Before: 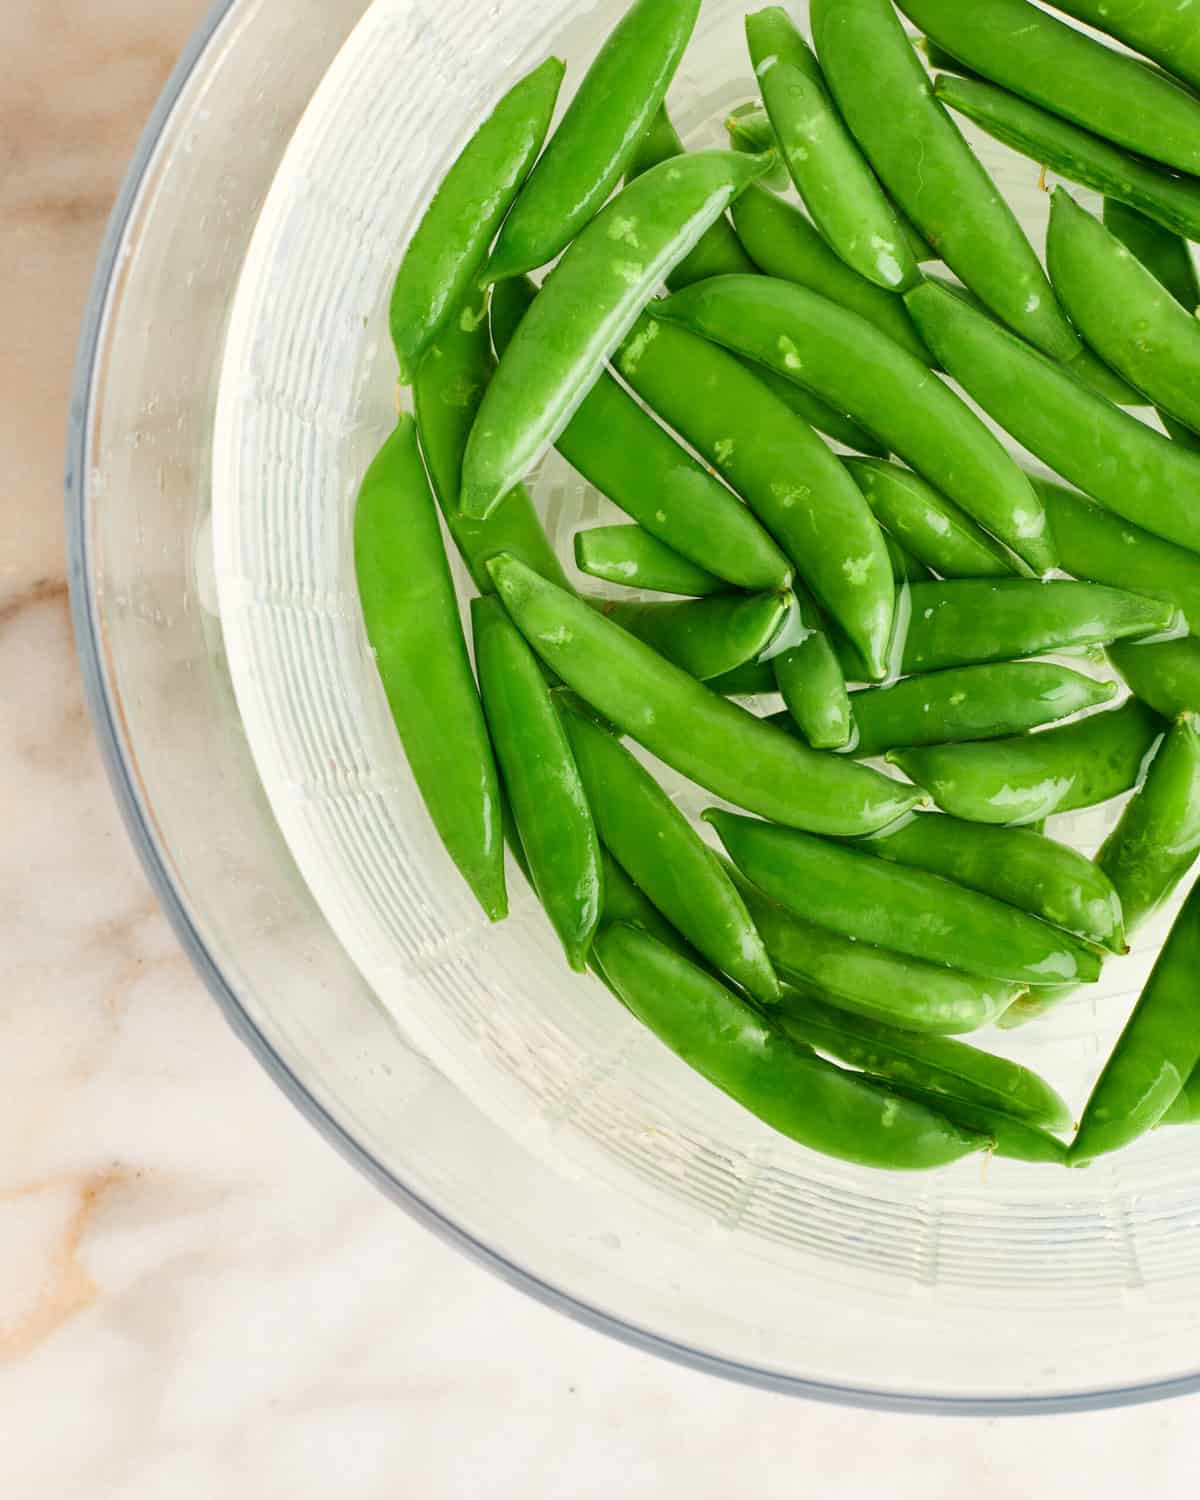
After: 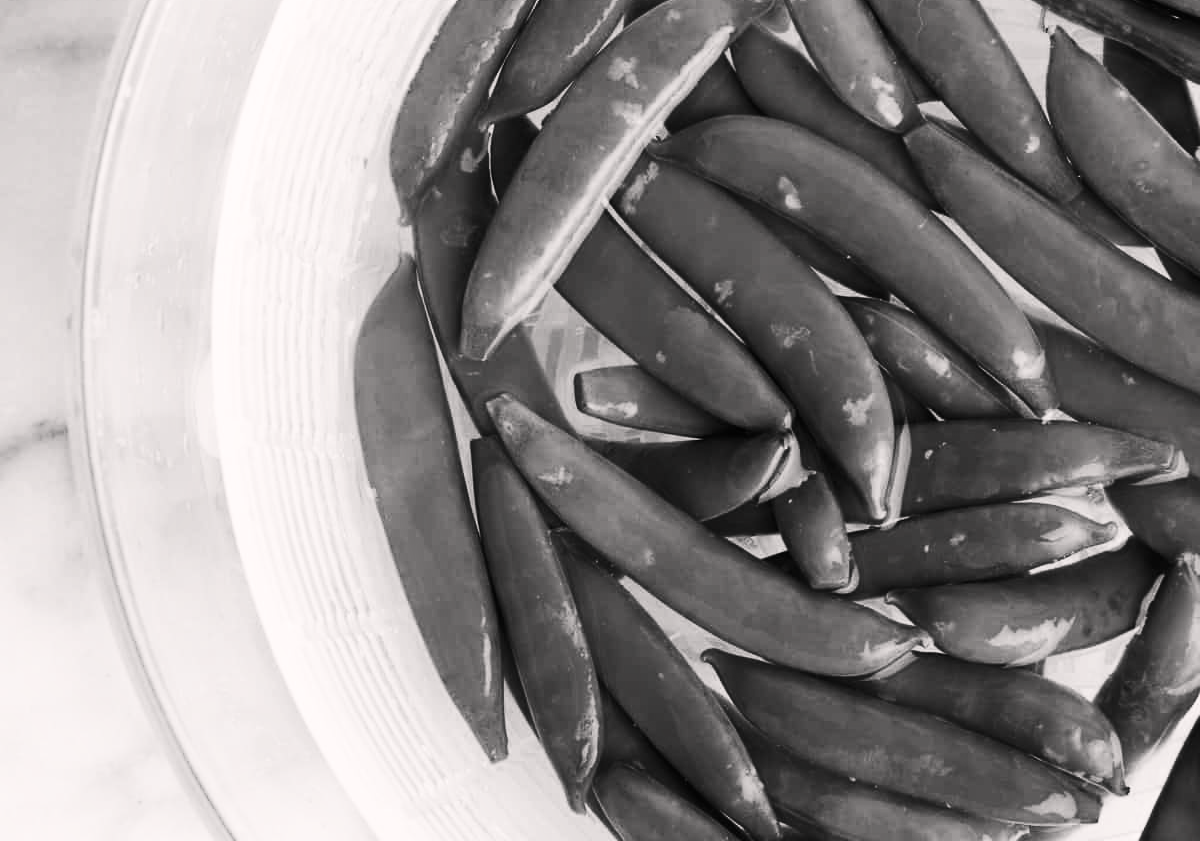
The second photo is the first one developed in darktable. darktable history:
color calibration: output gray [0.253, 0.26, 0.487, 0], gray › normalize channels true, illuminant same as pipeline (D50), adaptation XYZ, x 0.346, y 0.359, gamut compression 0
contrast brightness saturation: contrast 0.28
shadows and highlights: shadows -40.15, highlights 62.88, soften with gaussian
velvia: on, module defaults
color contrast: green-magenta contrast 0.3, blue-yellow contrast 0.15
color correction: highlights a* 5.81, highlights b* 4.84
crop and rotate: top 10.605%, bottom 33.274%
